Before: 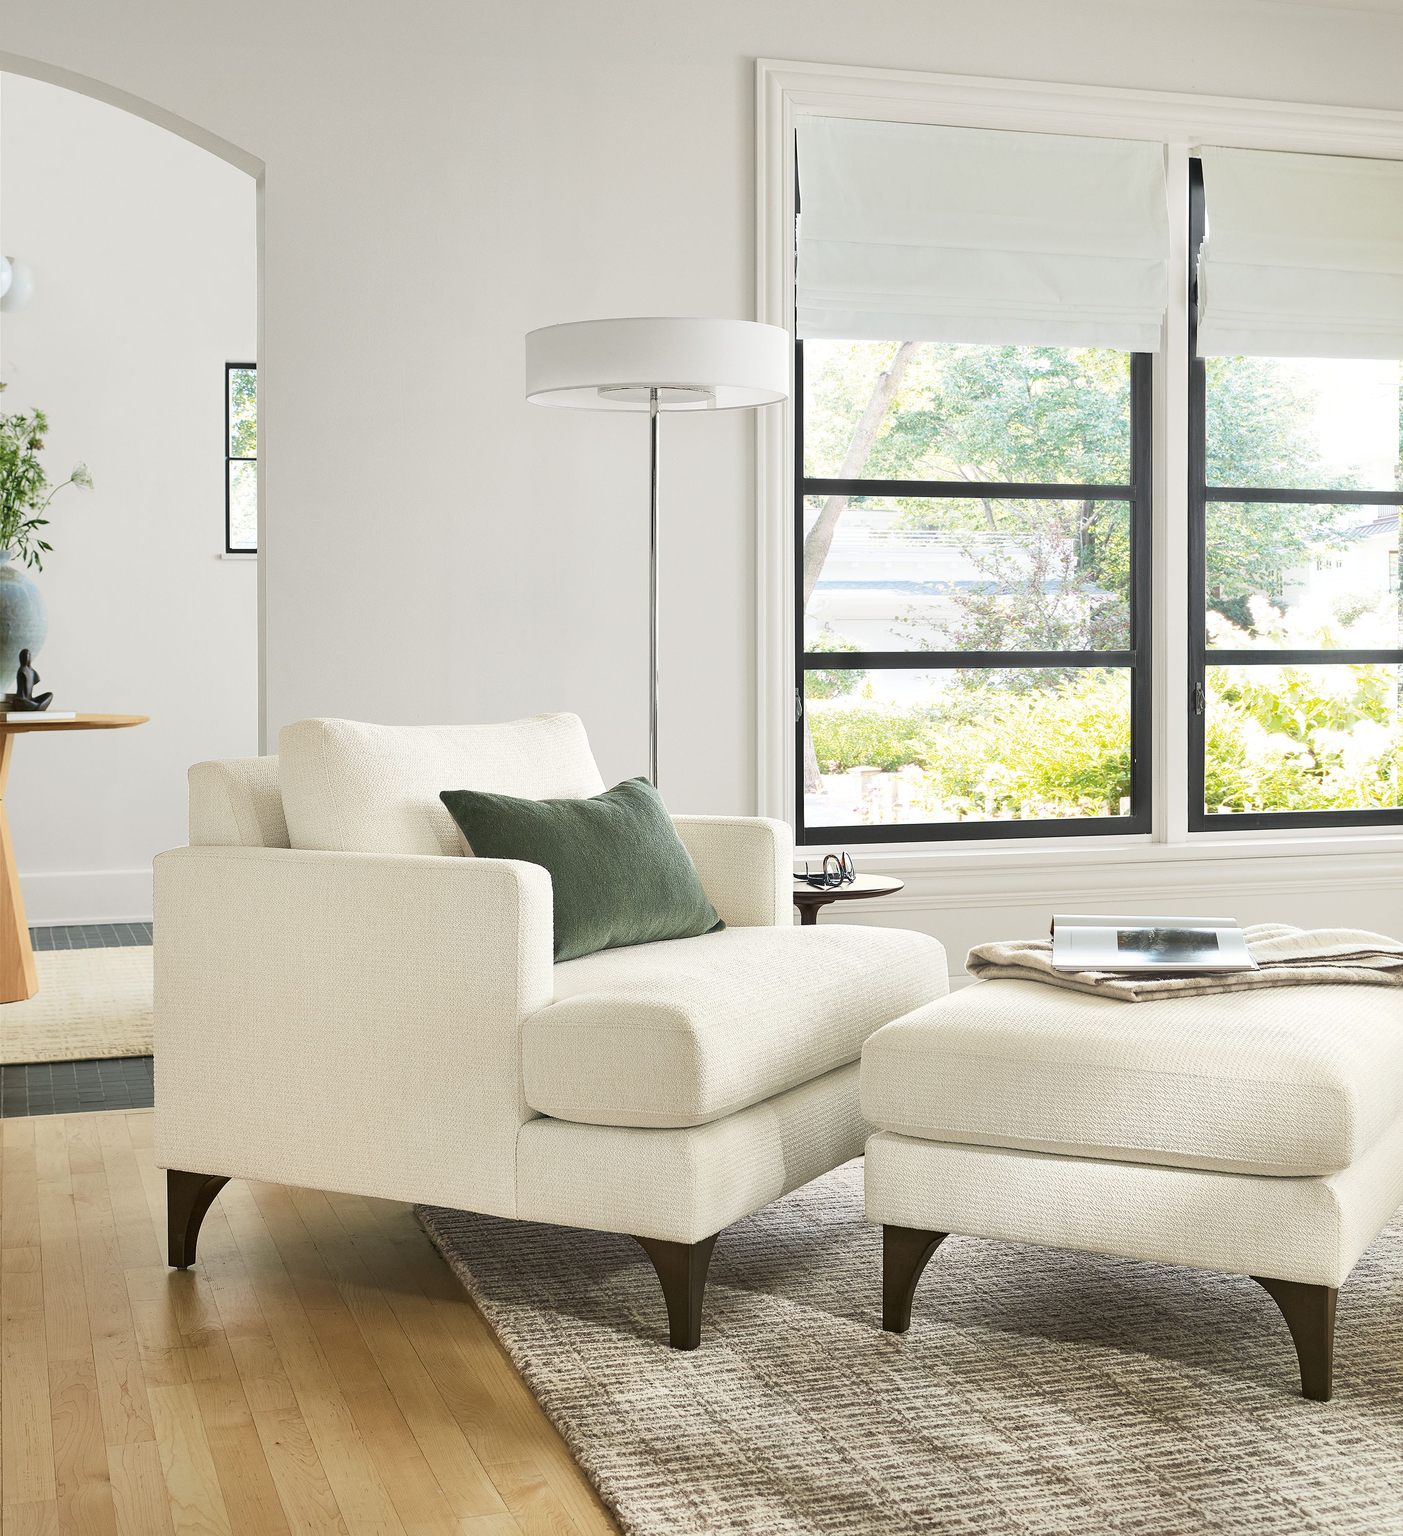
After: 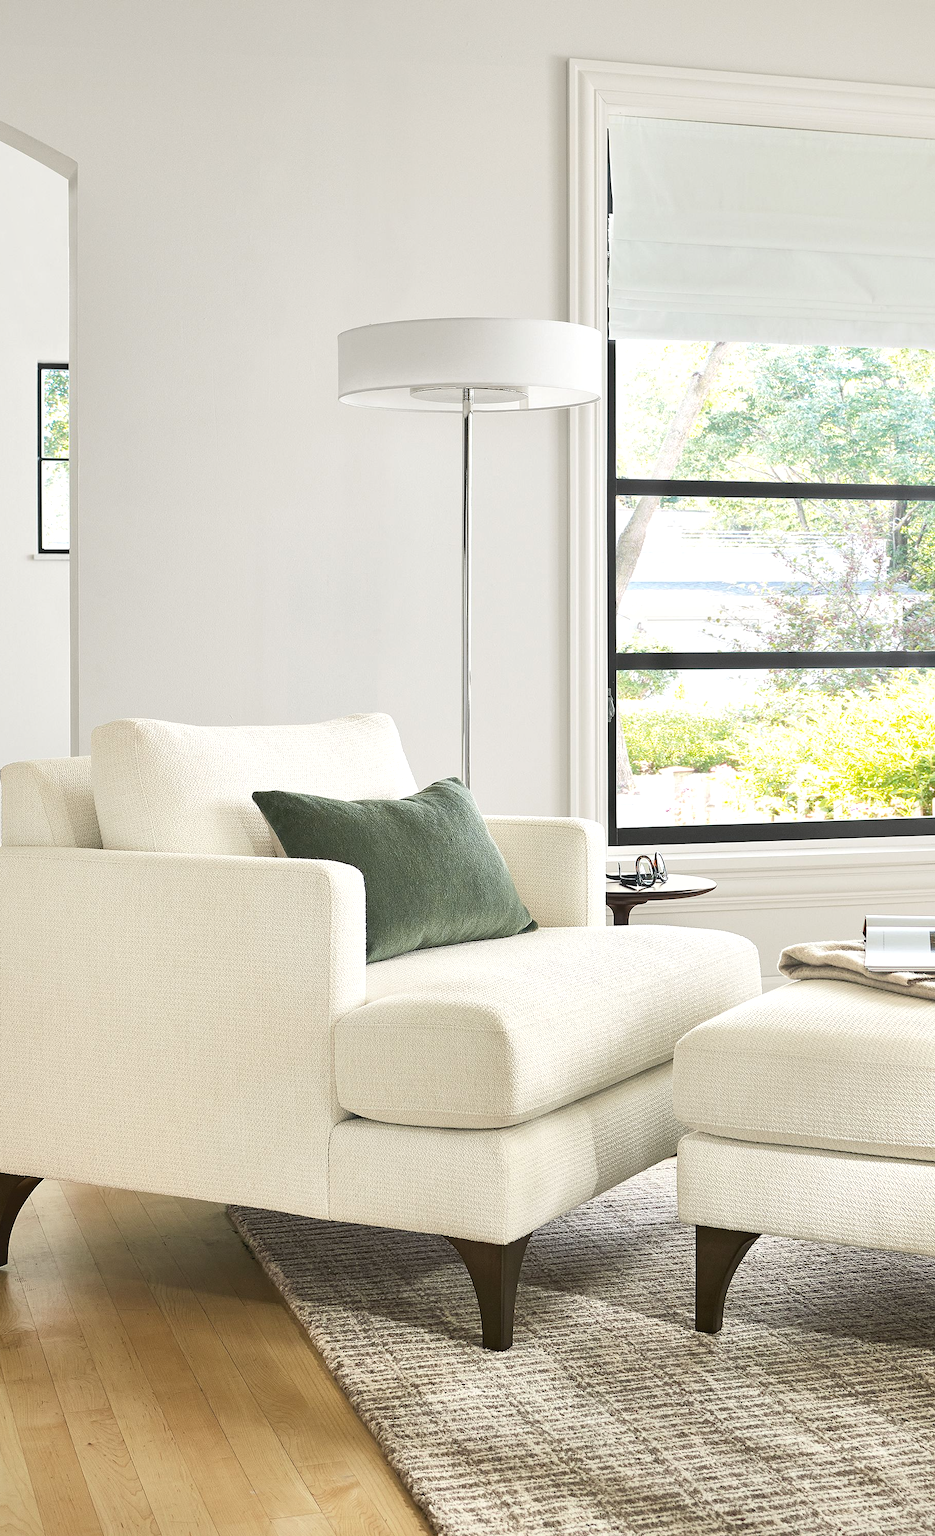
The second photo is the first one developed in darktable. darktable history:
crop and rotate: left 13.418%, right 19.921%
shadows and highlights: shadows 62.5, white point adjustment 0.526, highlights -34.43, compress 83.5%
exposure: exposure 0.2 EV, compensate highlight preservation false
